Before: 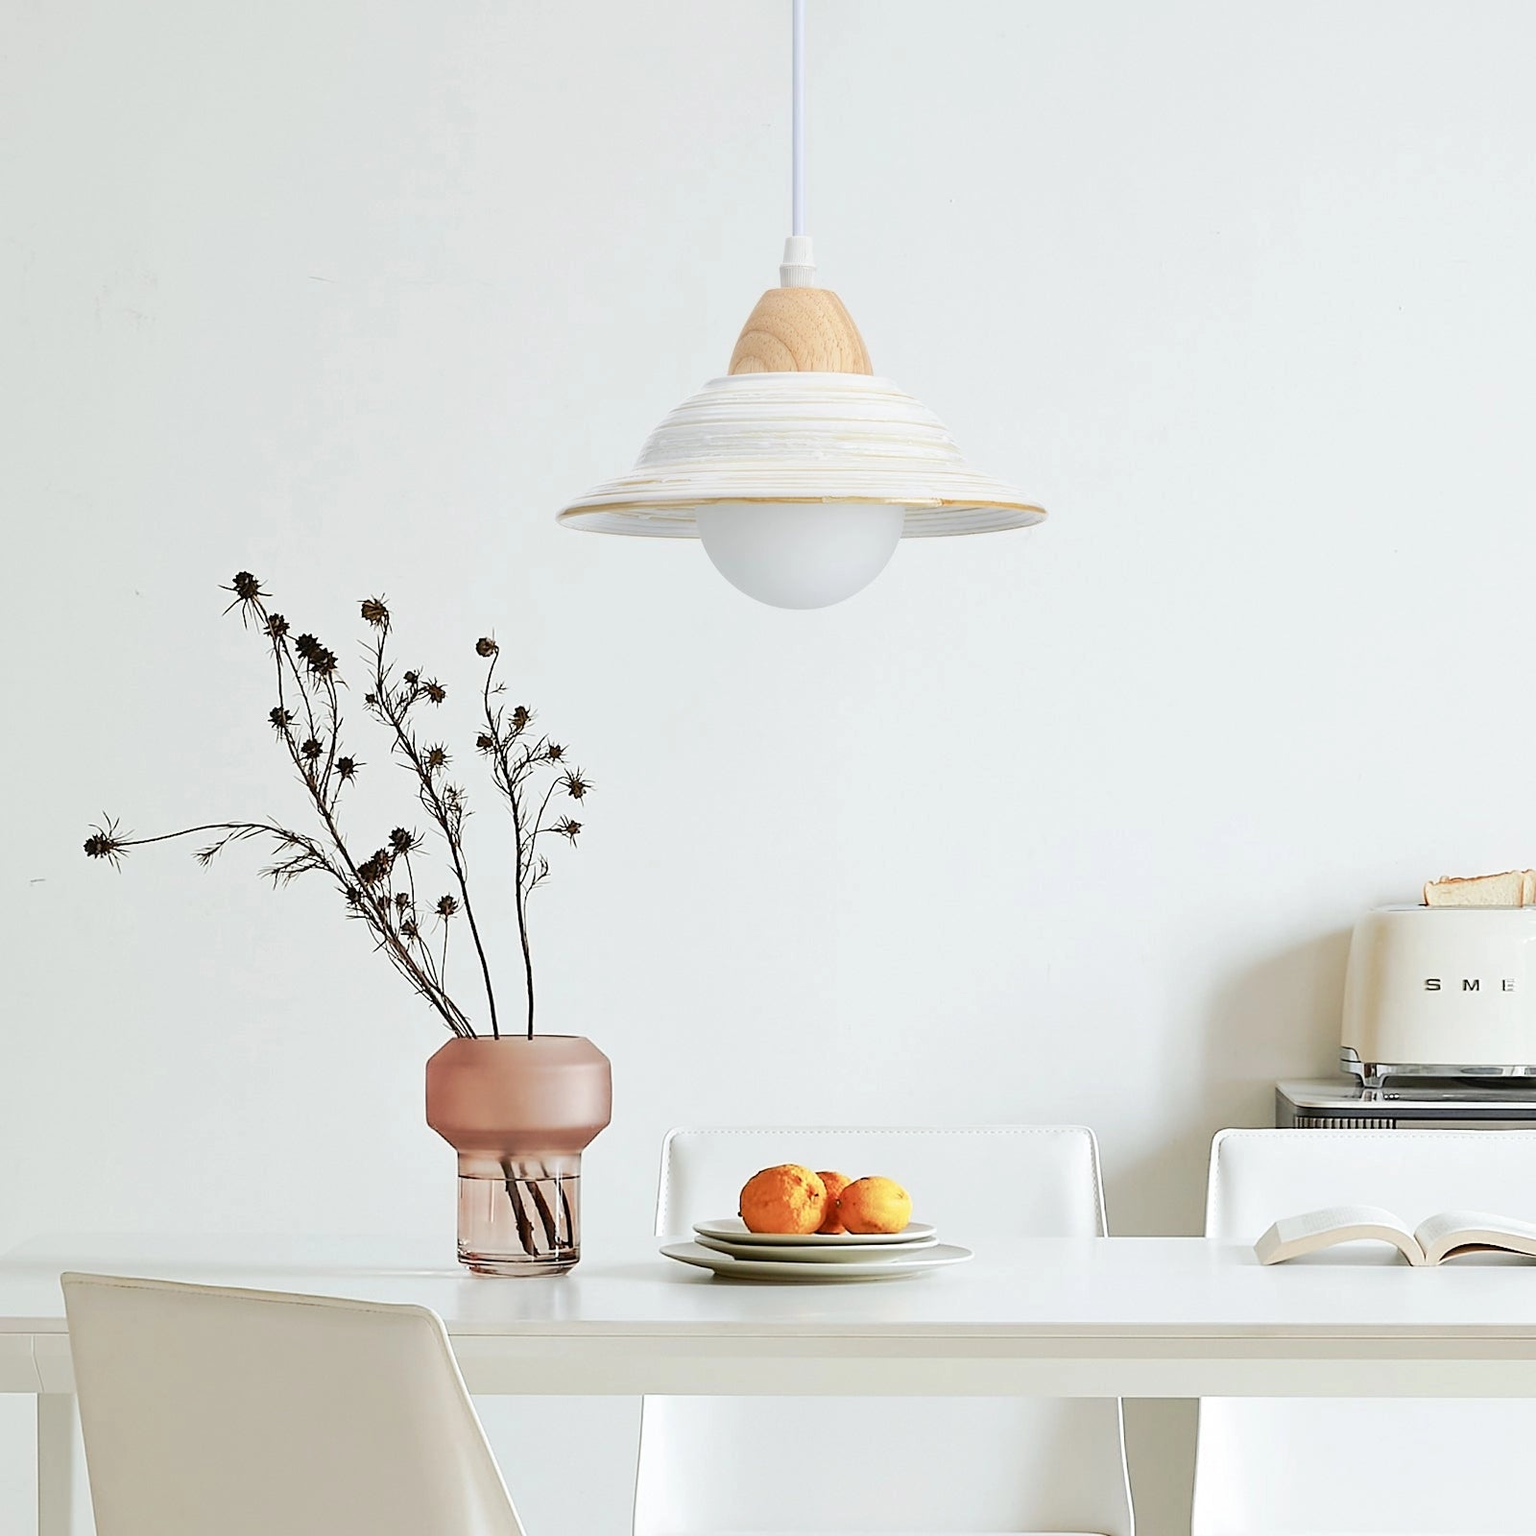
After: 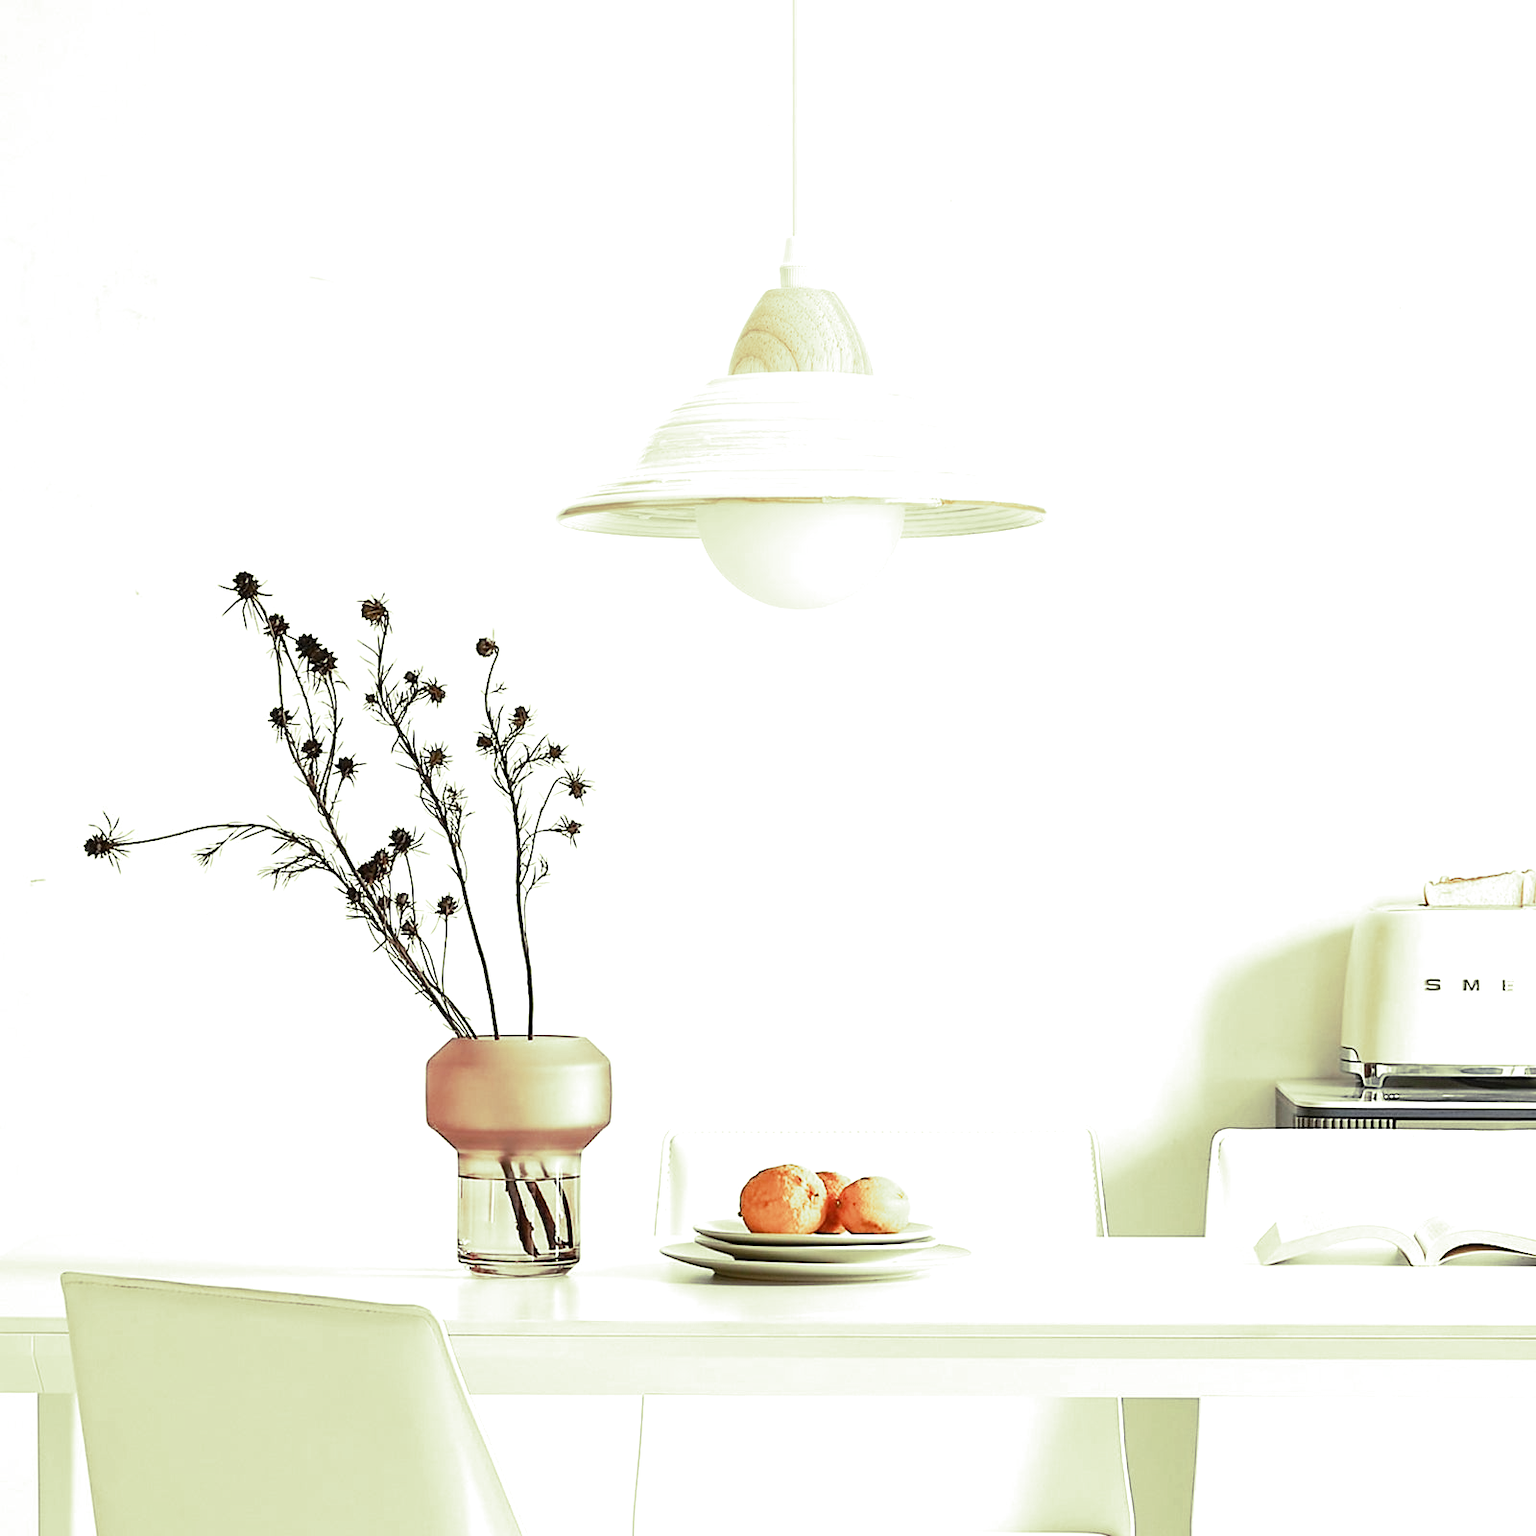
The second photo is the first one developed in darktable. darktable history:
exposure: exposure 0.515 EV, compensate highlight preservation false
split-toning: shadows › hue 290.82°, shadows › saturation 0.34, highlights › saturation 0.38, balance 0, compress 50%
